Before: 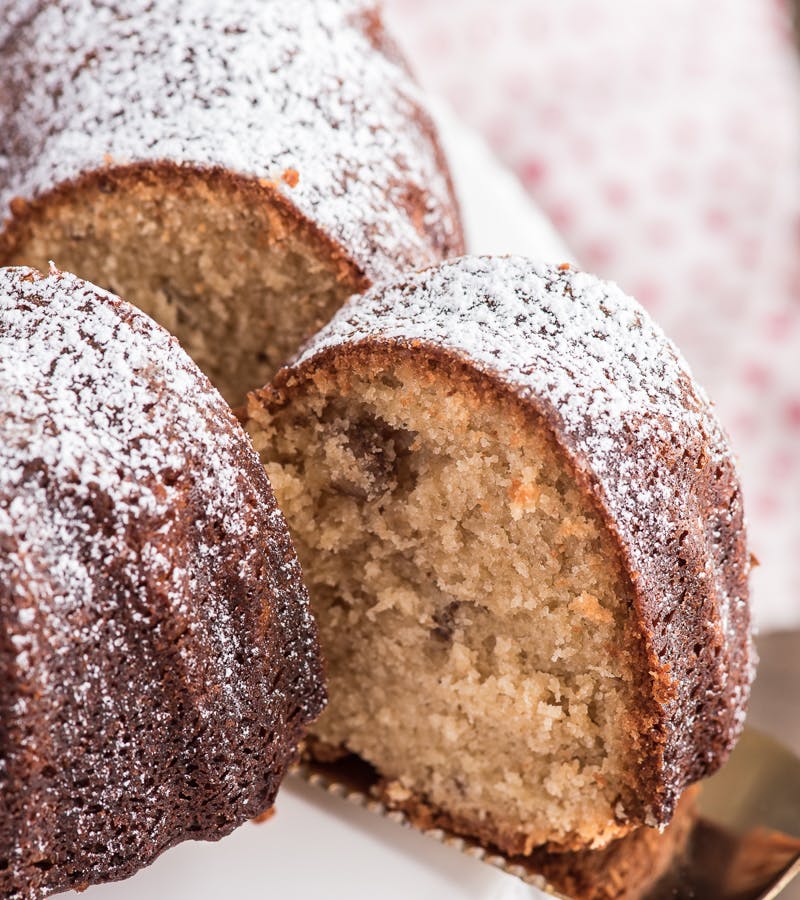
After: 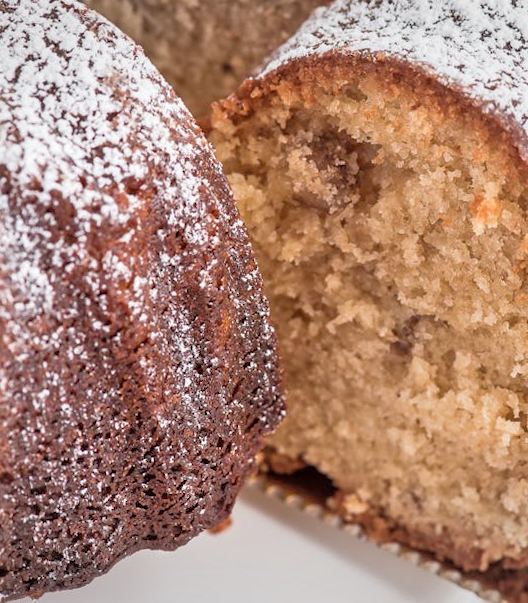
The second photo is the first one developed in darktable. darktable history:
crop and rotate: angle -1.03°, left 3.814%, top 31.556%, right 28.818%
vignetting: fall-off start 99.56%, brightness -0.176, saturation -0.298, width/height ratio 1.311
tone equalizer: -7 EV 0.147 EV, -6 EV 0.588 EV, -5 EV 1.19 EV, -4 EV 1.3 EV, -3 EV 1.12 EV, -2 EV 0.6 EV, -1 EV 0.153 EV
